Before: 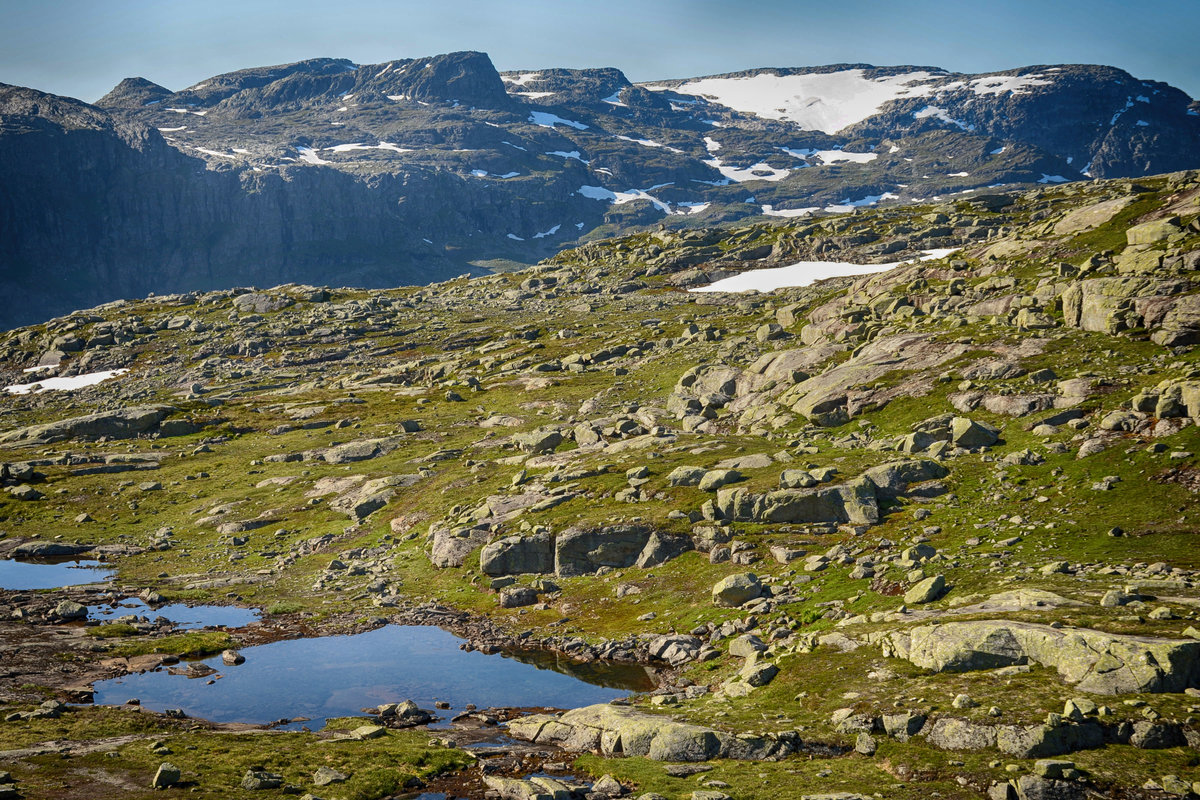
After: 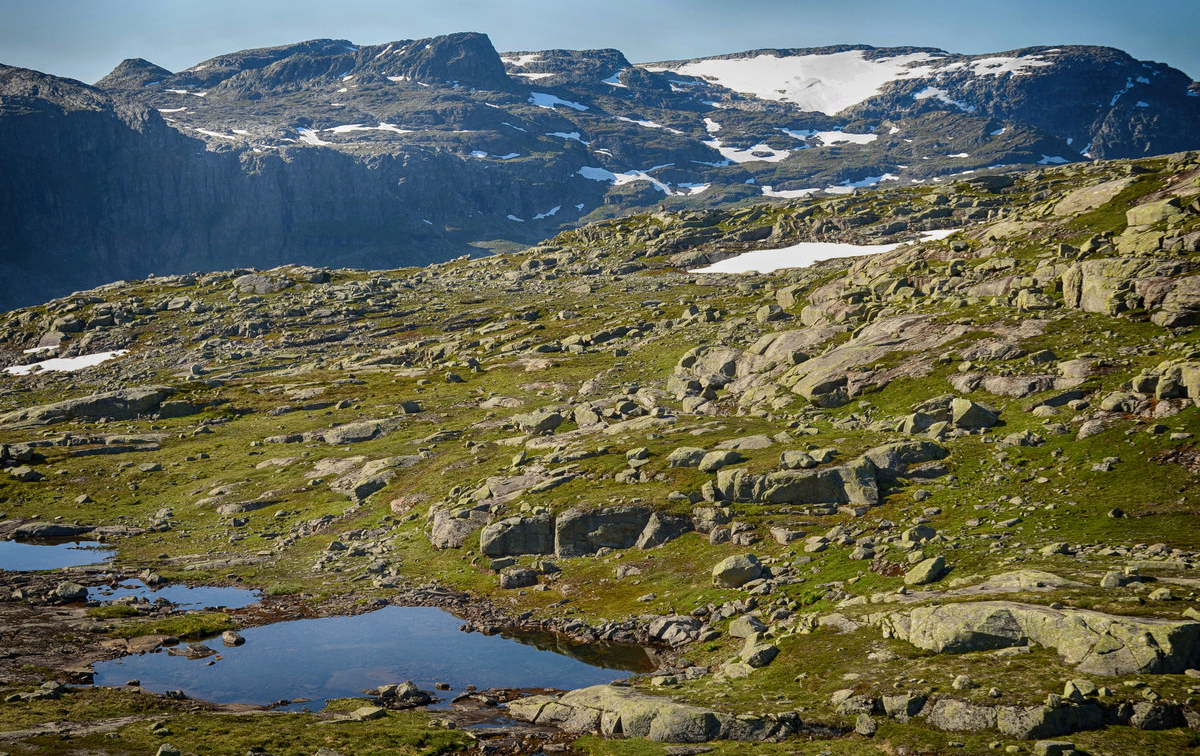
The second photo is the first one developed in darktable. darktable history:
crop and rotate: top 2.479%, bottom 3.018%
graduated density: rotation -180°, offset 27.42
tone equalizer: on, module defaults
